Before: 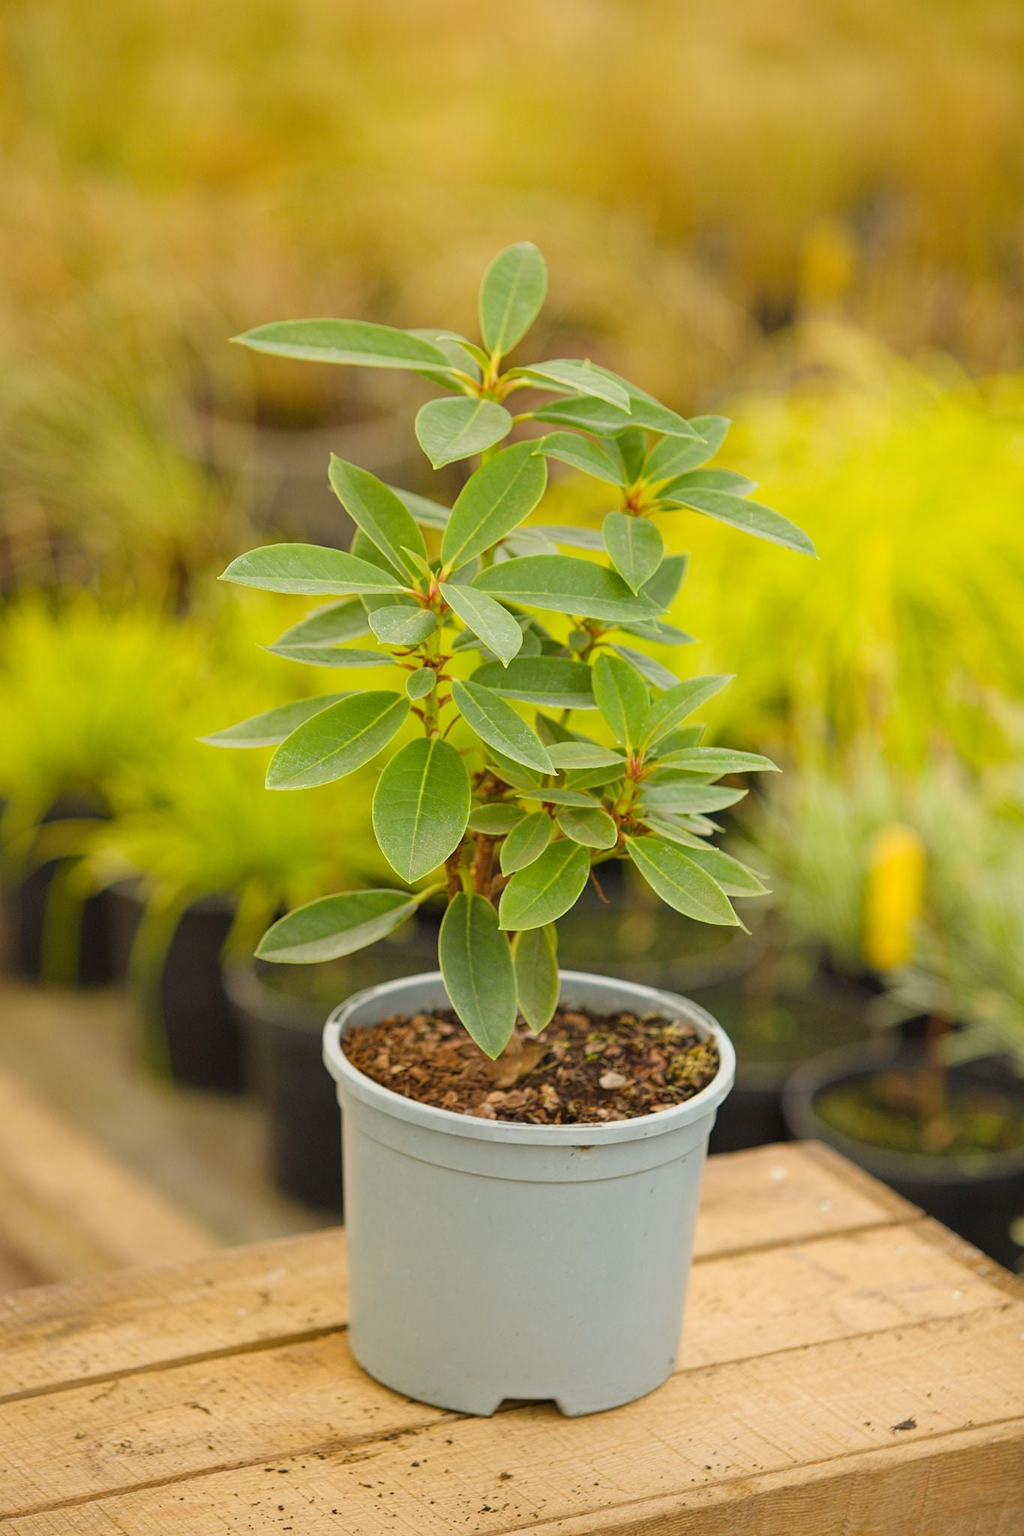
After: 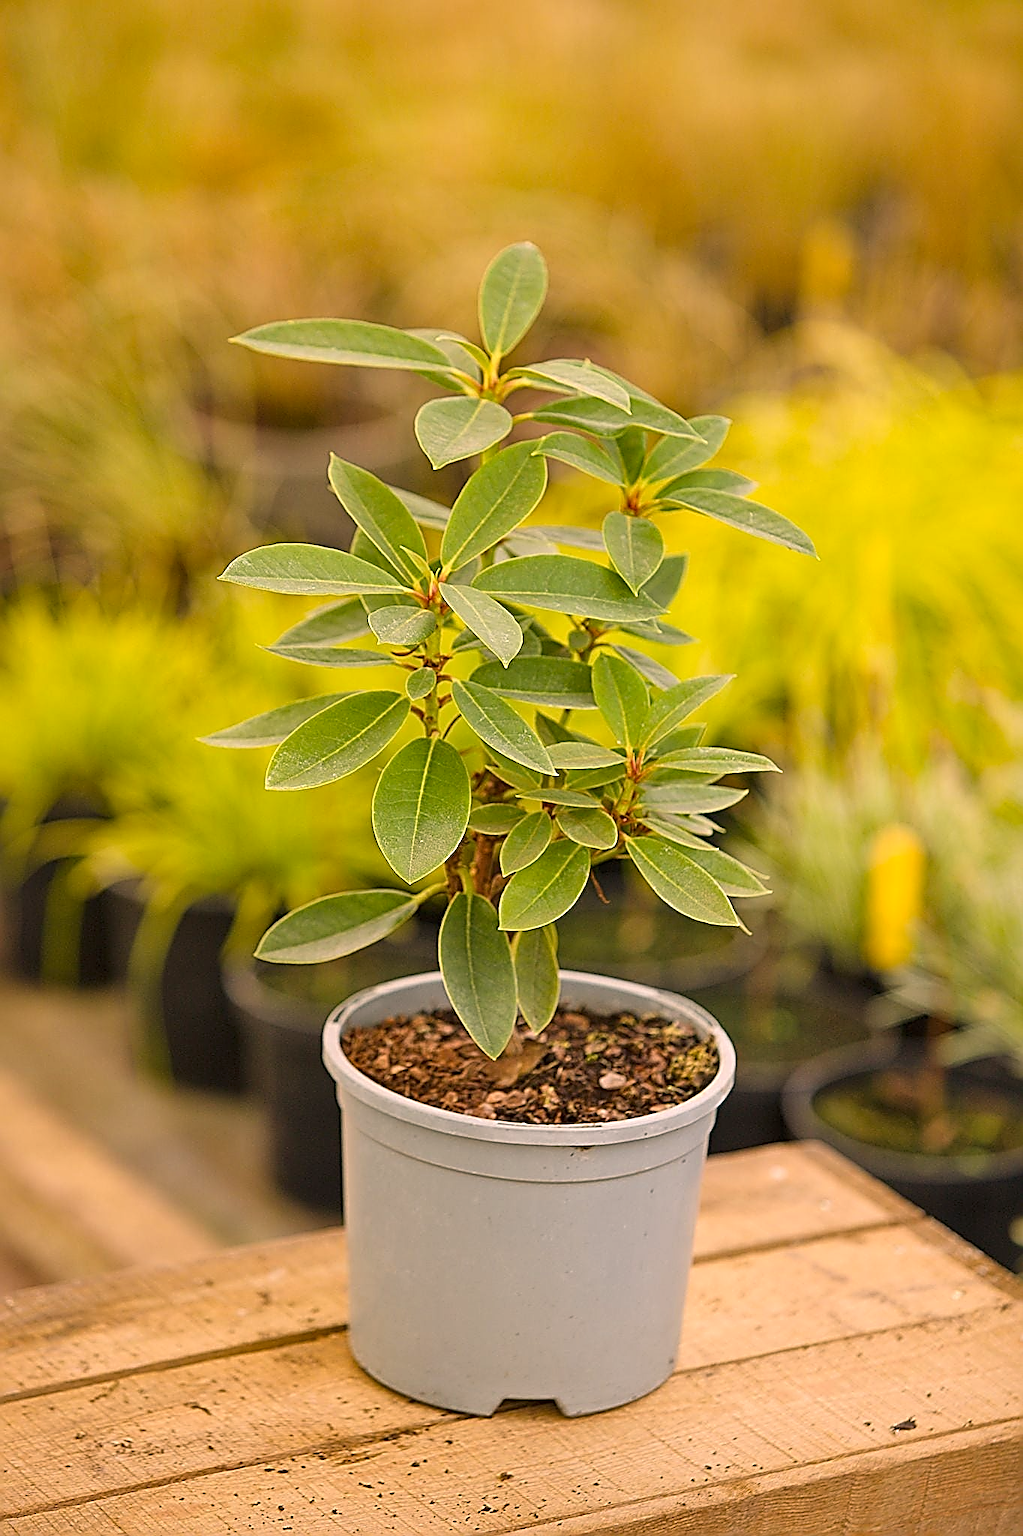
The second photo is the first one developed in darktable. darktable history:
sharpen: amount 2
local contrast: mode bilateral grid, contrast 20, coarseness 50, detail 130%, midtone range 0.2
color correction: highlights a* 12.23, highlights b* 5.41
